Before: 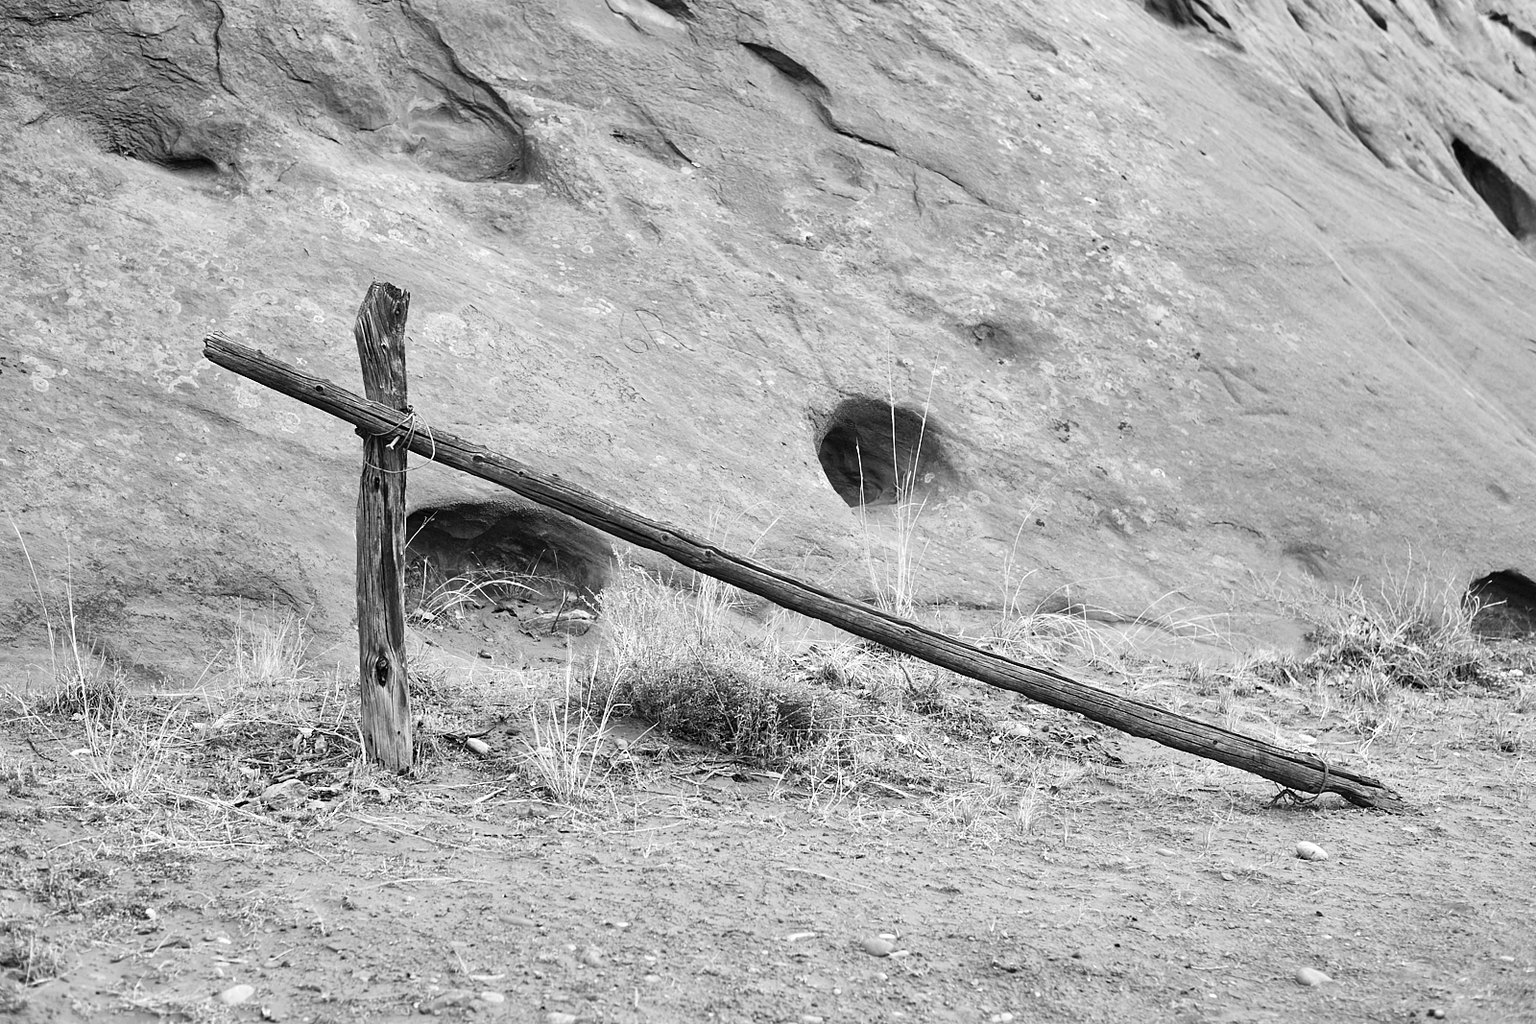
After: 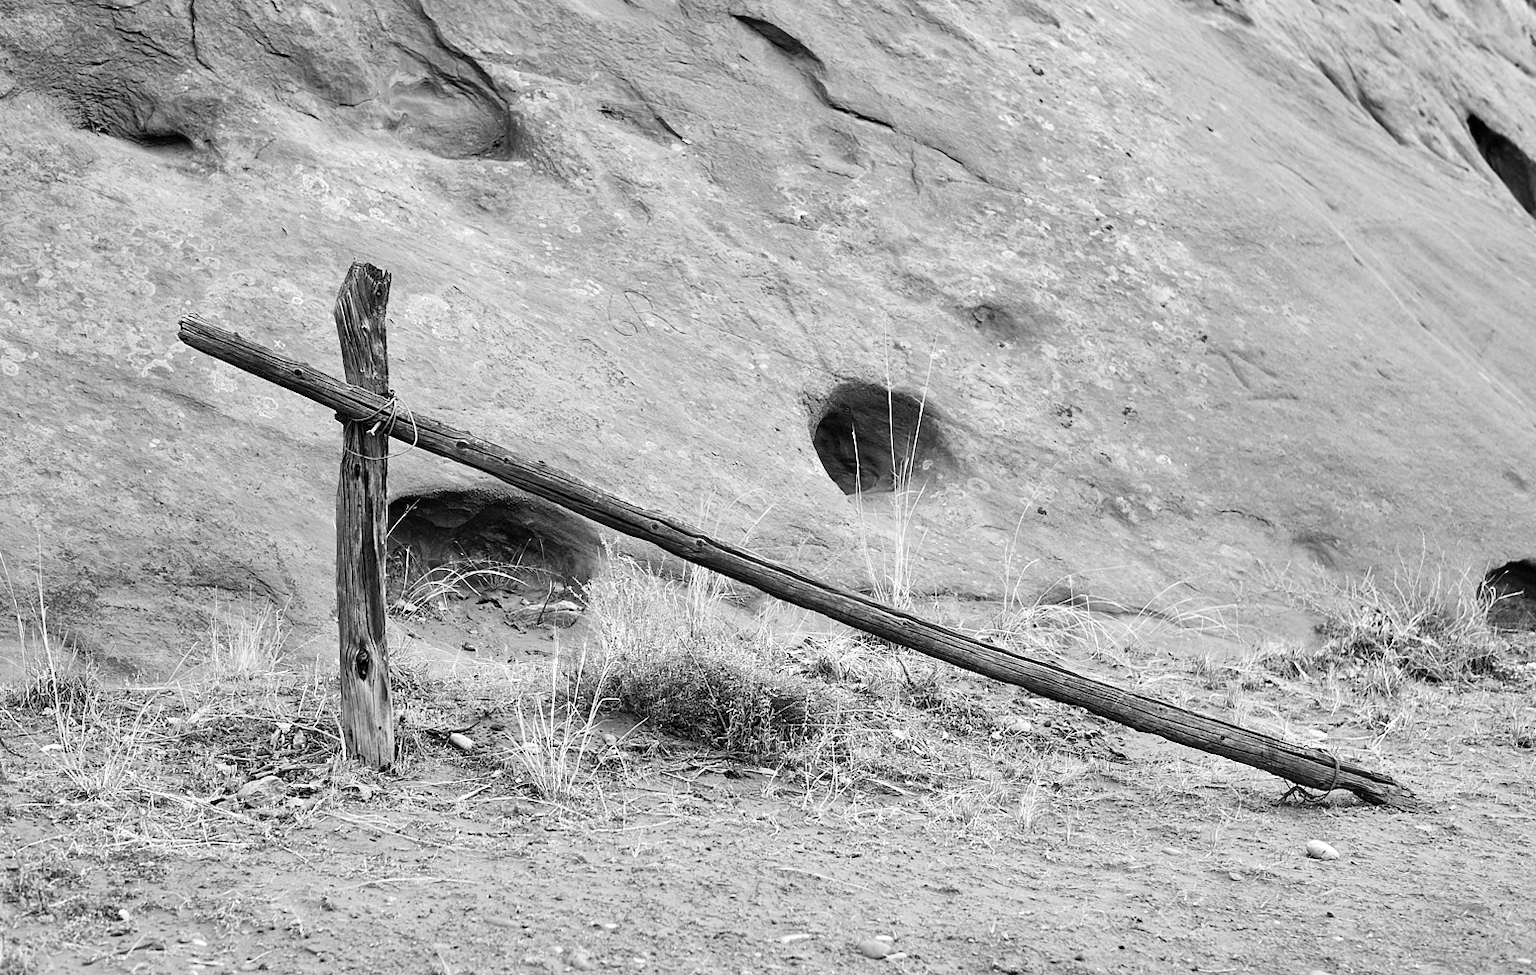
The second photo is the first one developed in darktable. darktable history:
crop: left 2.005%, top 2.754%, right 1.062%, bottom 4.935%
